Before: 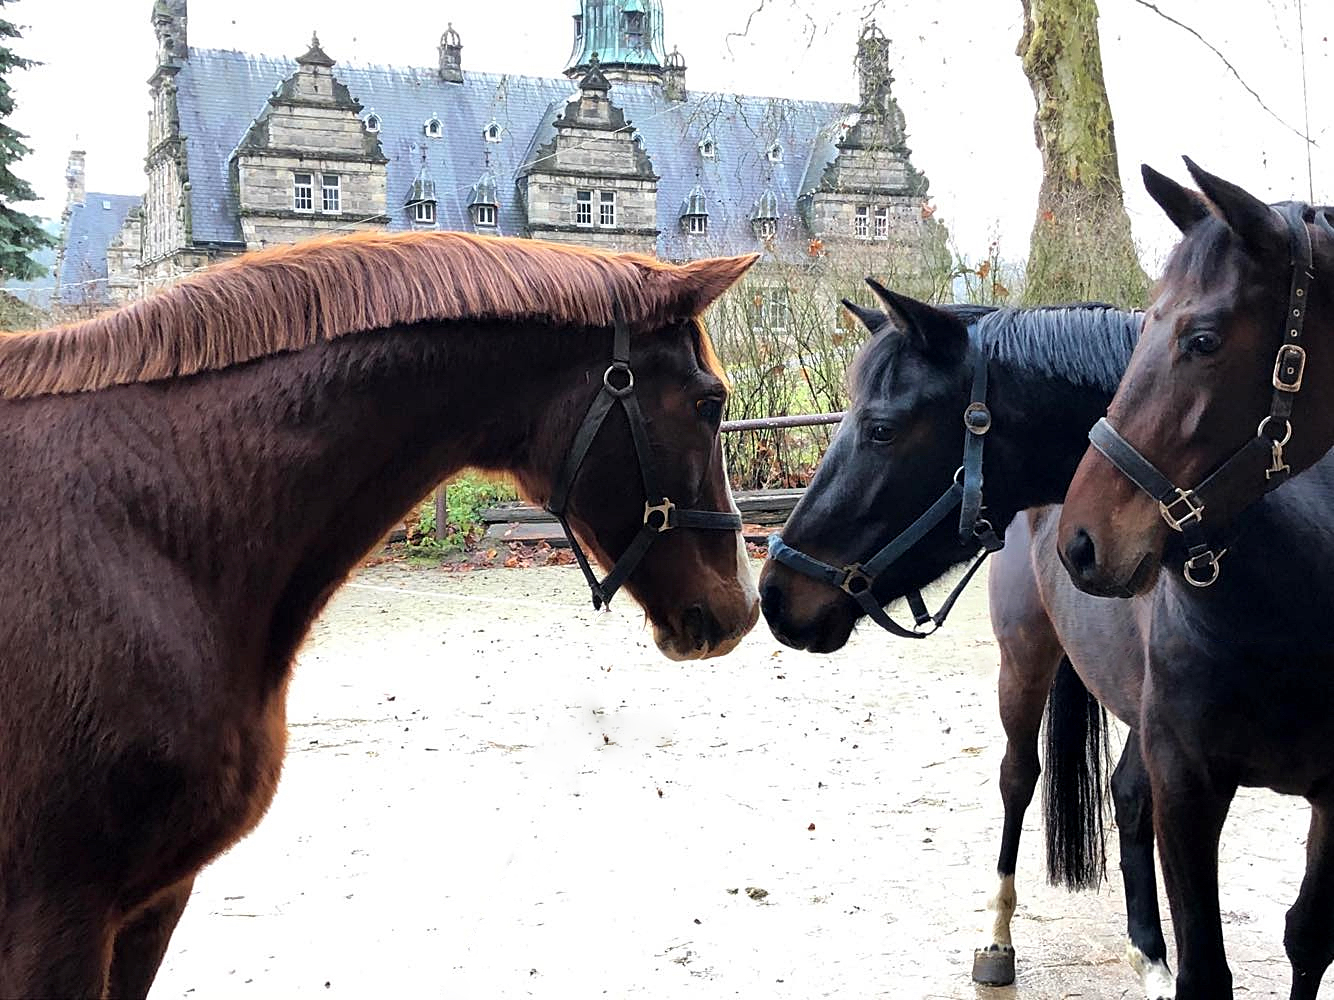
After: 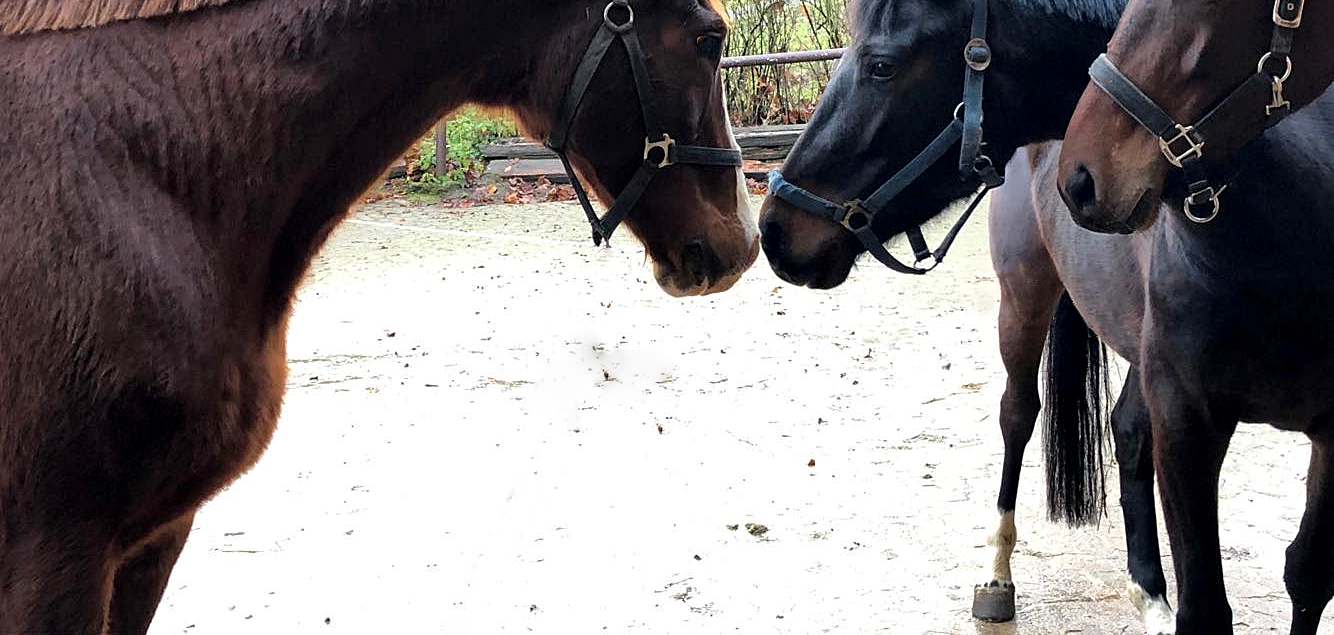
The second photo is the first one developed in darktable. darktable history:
local contrast: mode bilateral grid, contrast 20, coarseness 50, detail 120%, midtone range 0.2
crop and rotate: top 36.435%
